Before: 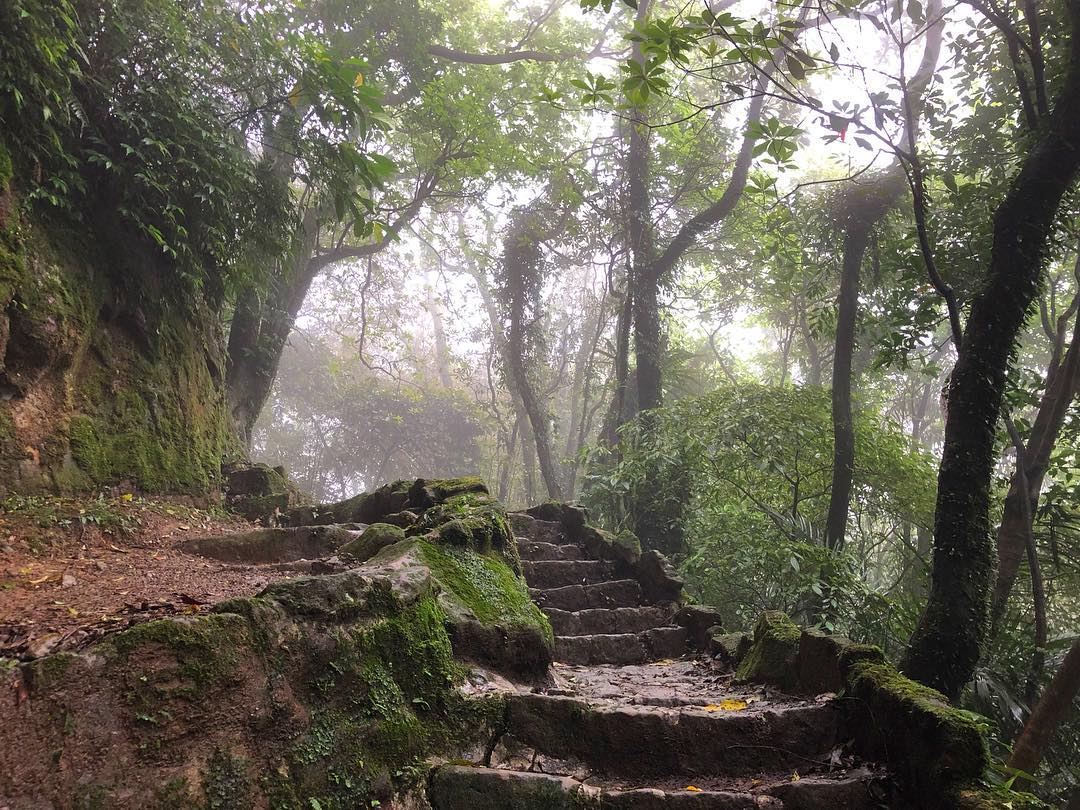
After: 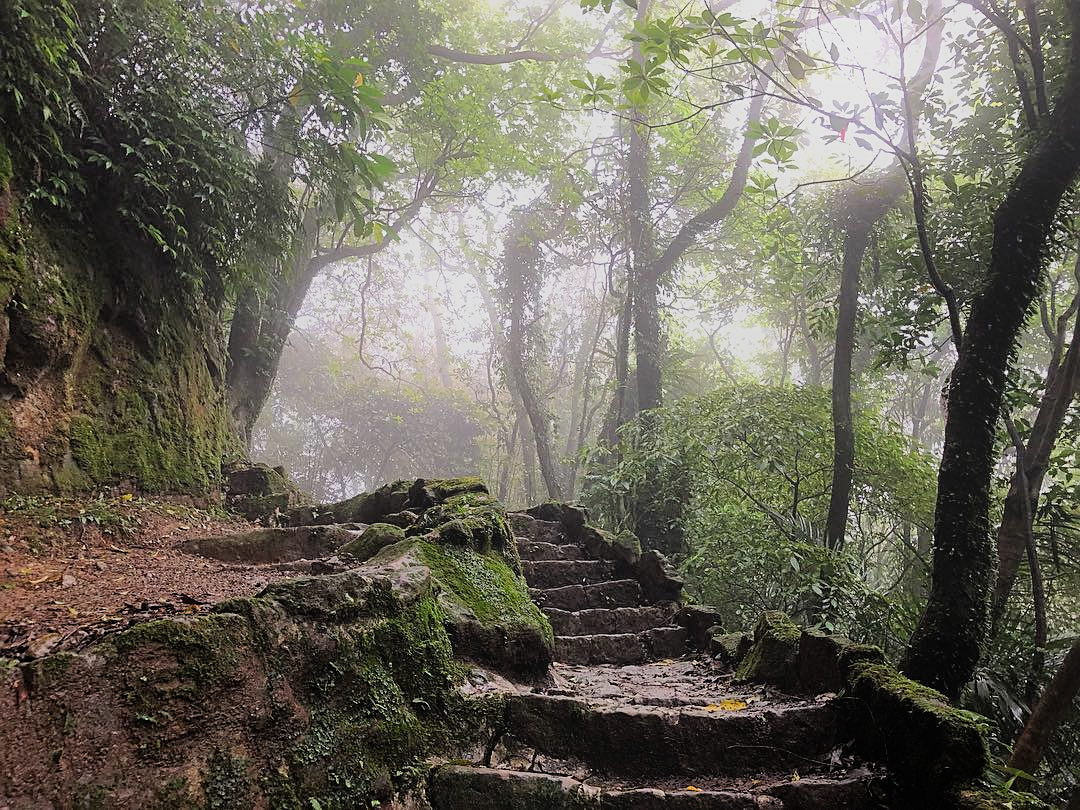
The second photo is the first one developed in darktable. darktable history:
bloom: on, module defaults
sharpen: on, module defaults
filmic rgb: black relative exposure -7.65 EV, white relative exposure 4.56 EV, hardness 3.61
